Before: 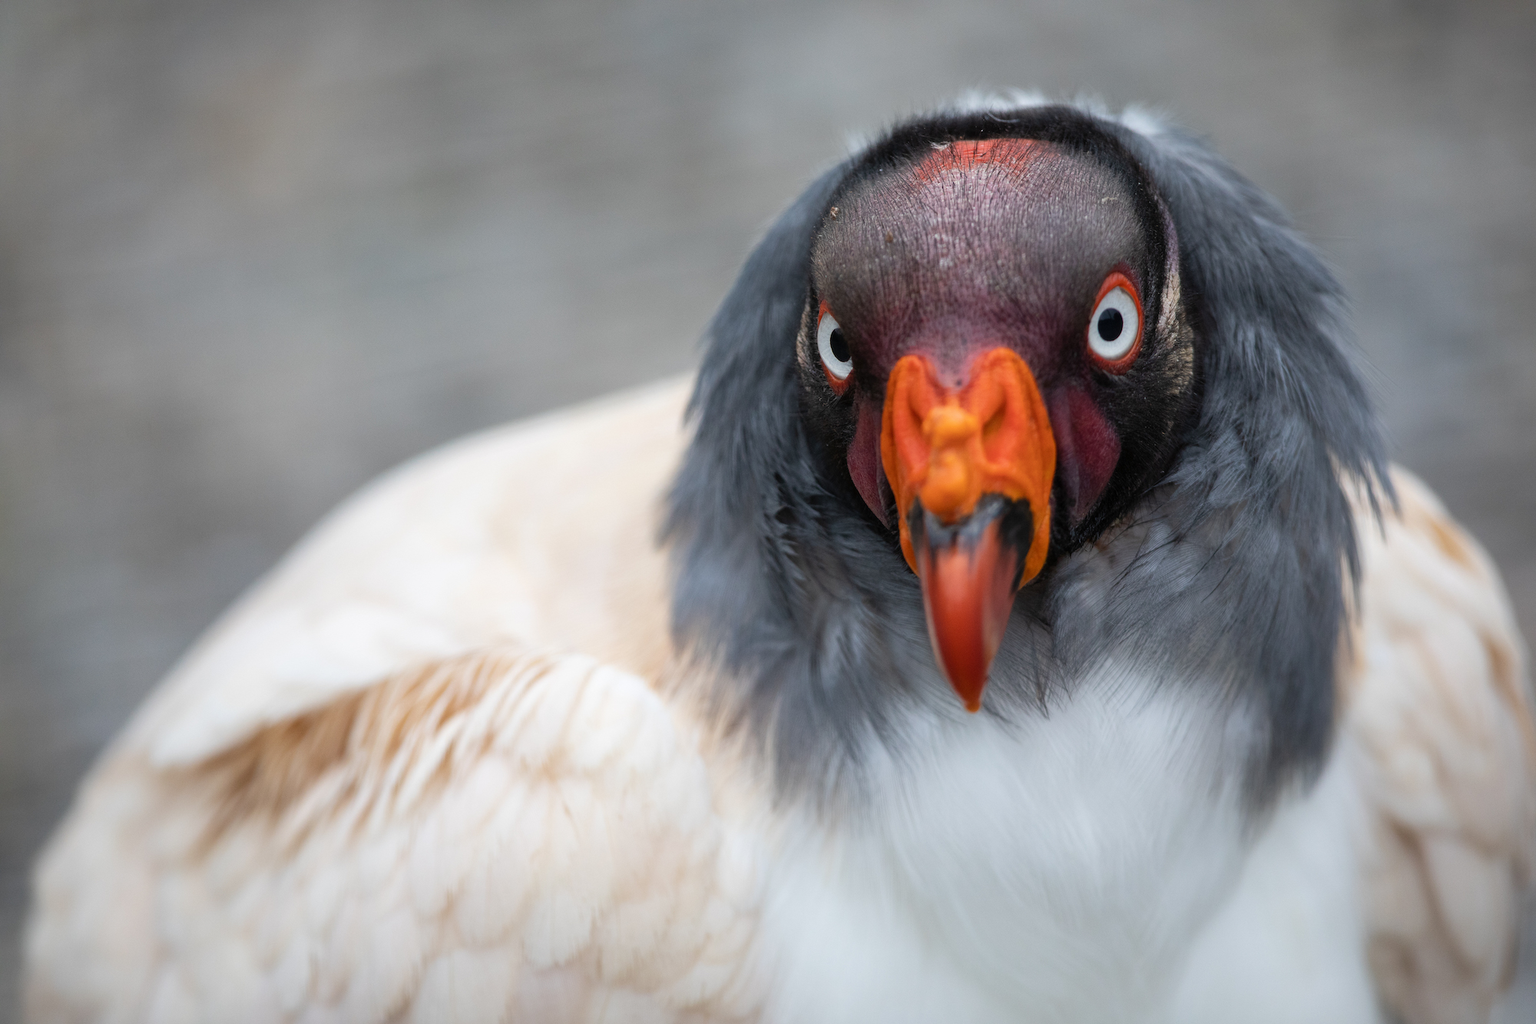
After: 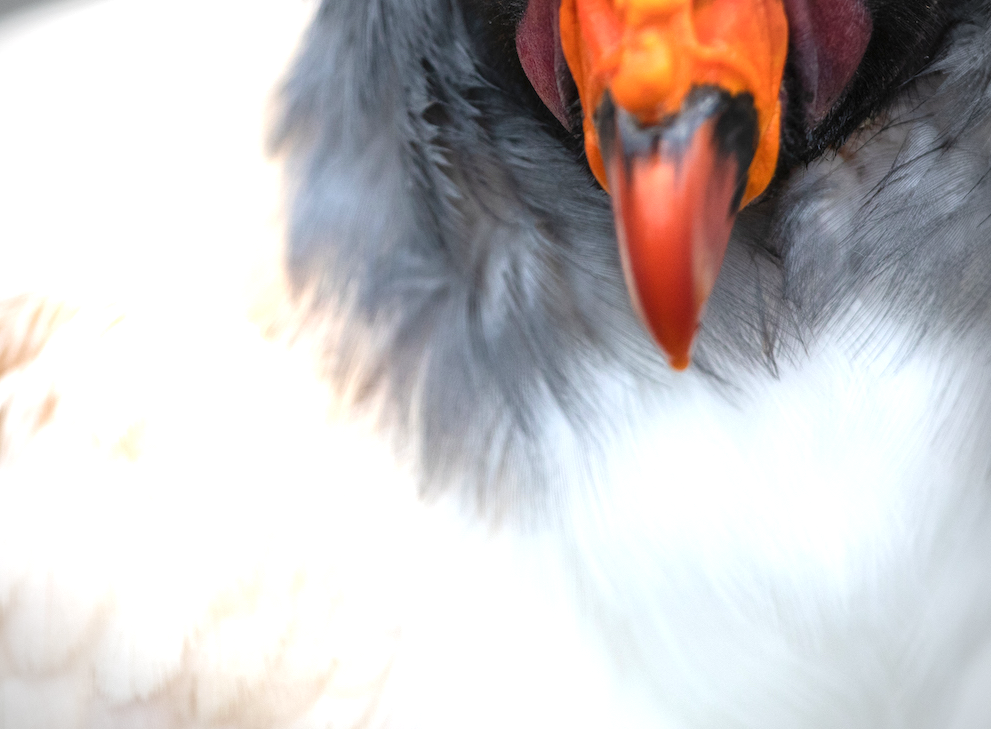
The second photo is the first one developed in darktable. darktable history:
crop: left 29.354%, top 41.814%, right 21.051%, bottom 3.497%
exposure: black level correction -0.001, exposure 0.904 EV, compensate exposure bias true, compensate highlight preservation false
vignetting: on, module defaults
